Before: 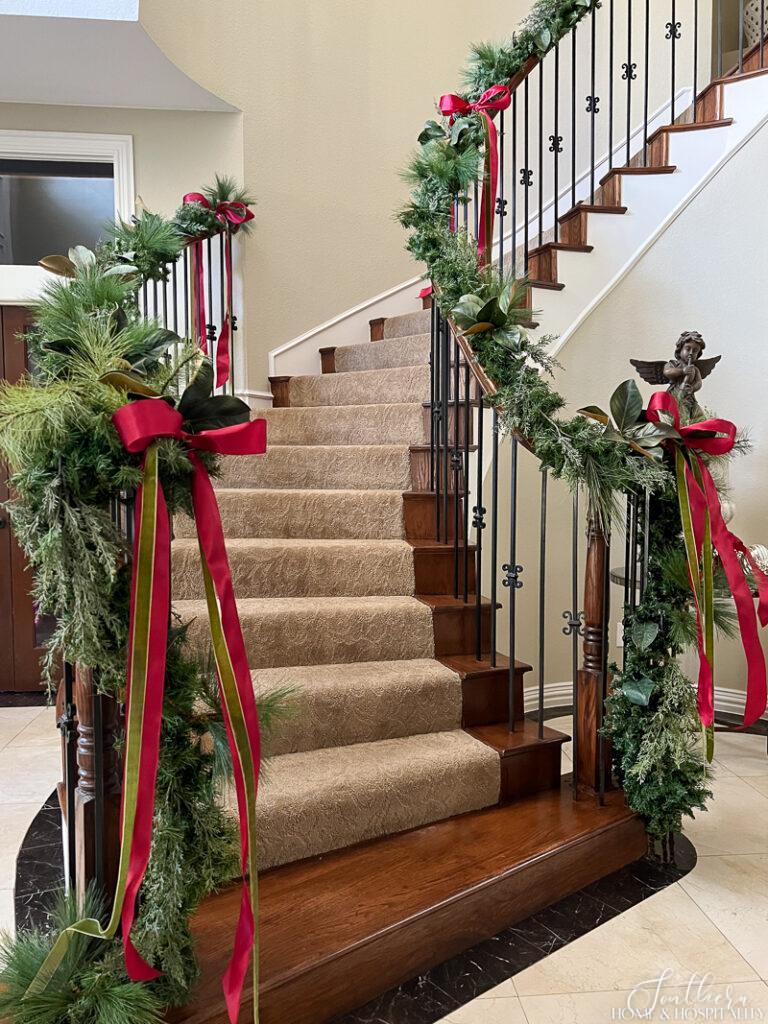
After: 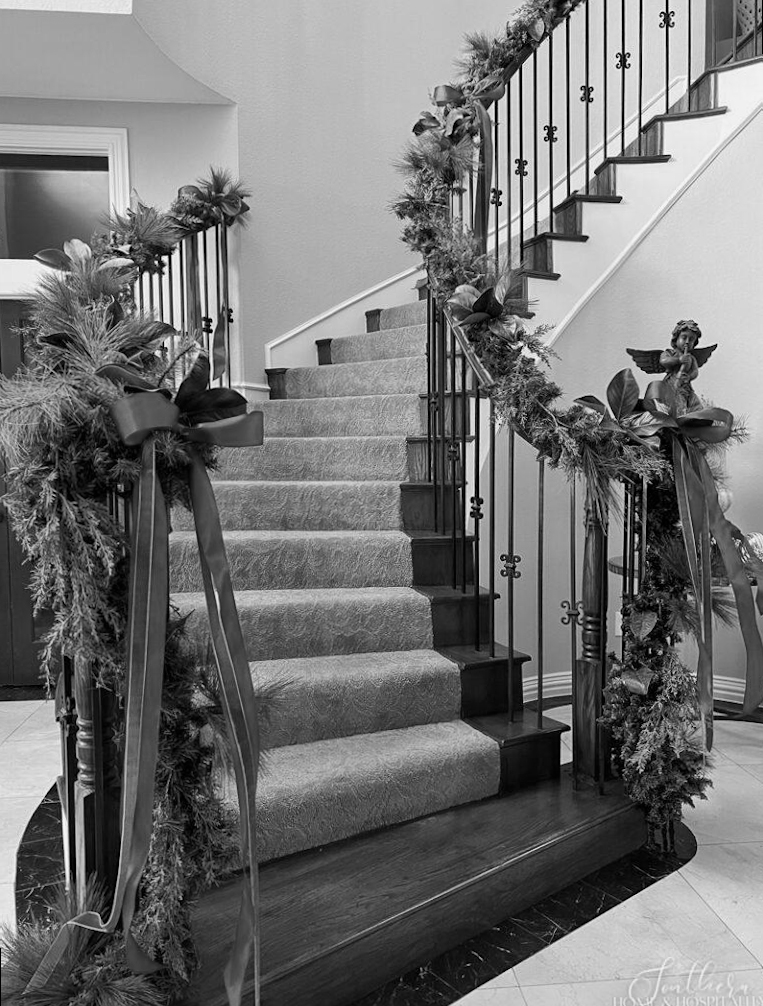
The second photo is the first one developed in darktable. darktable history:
white balance: emerald 1
rotate and perspective: rotation -0.45°, automatic cropping original format, crop left 0.008, crop right 0.992, crop top 0.012, crop bottom 0.988
color calibration: output gray [0.22, 0.42, 0.37, 0], gray › normalize channels true, illuminant same as pipeline (D50), adaptation XYZ, x 0.346, y 0.359, gamut compression 0
